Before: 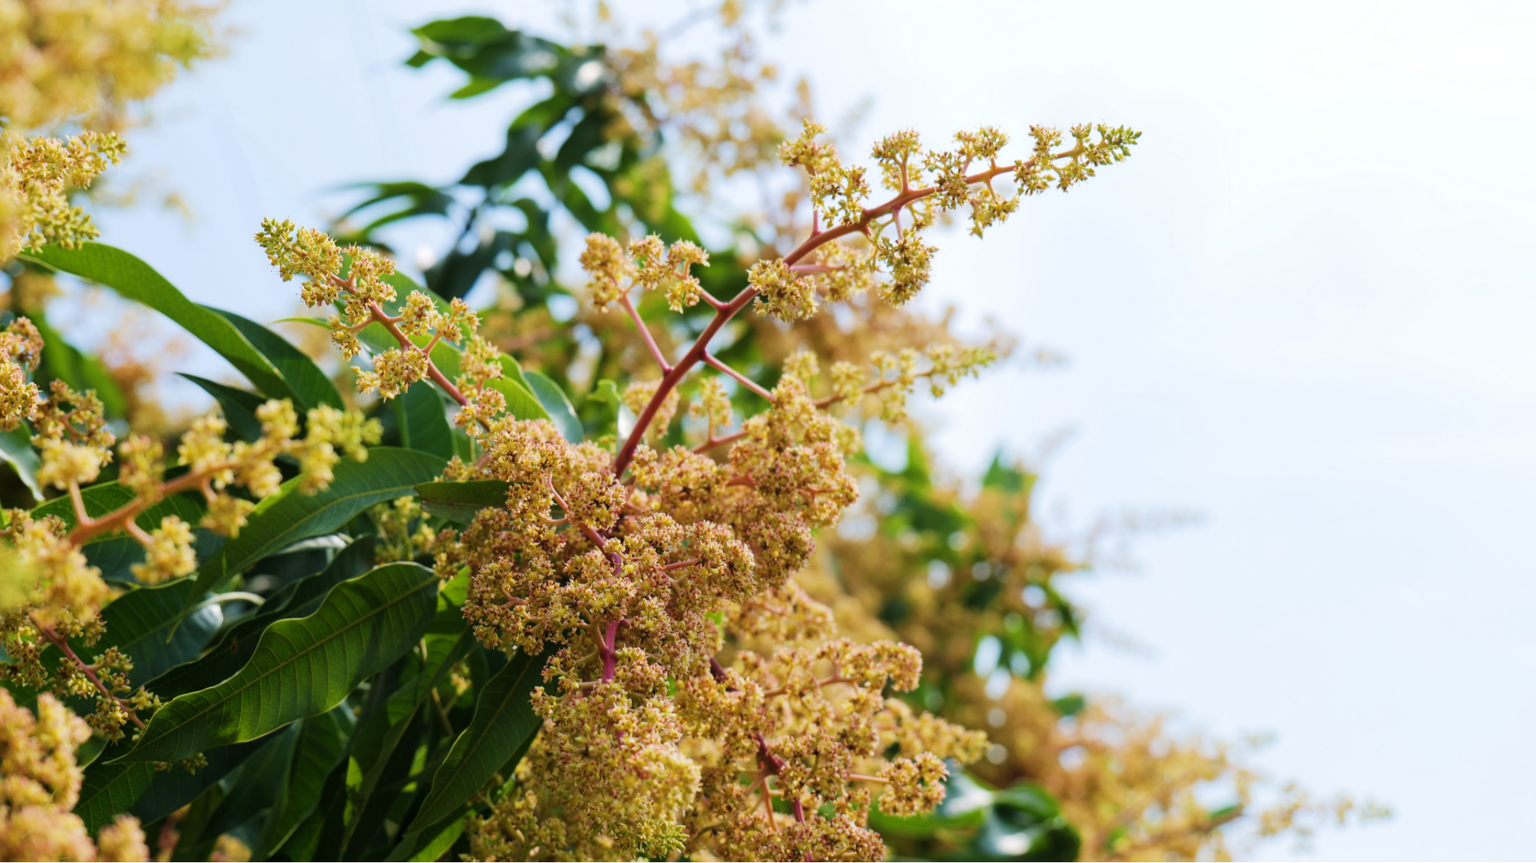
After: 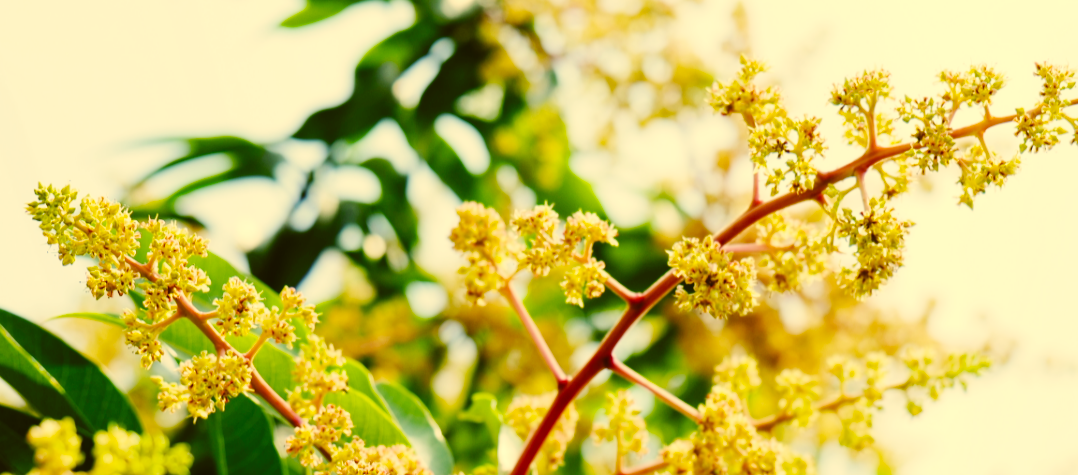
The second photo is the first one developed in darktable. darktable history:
base curve: curves: ch0 [(0, 0) (0.036, 0.025) (0.121, 0.166) (0.206, 0.329) (0.605, 0.79) (1, 1)], preserve colors none
crop: left 15.306%, top 9.065%, right 30.789%, bottom 48.638%
color correction: highlights a* 0.162, highlights b* 29.53, shadows a* -0.162, shadows b* 21.09
